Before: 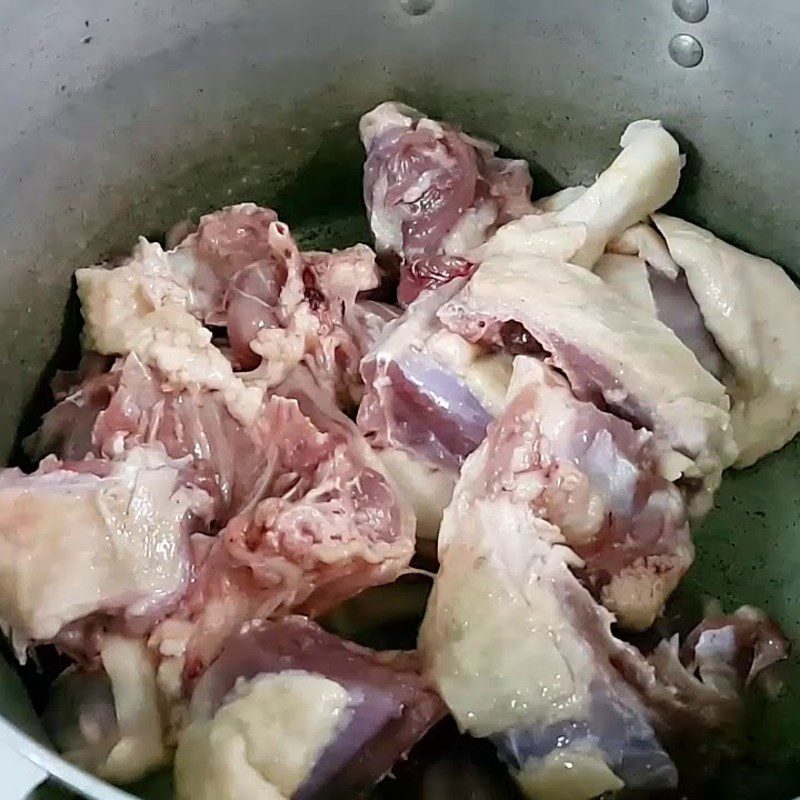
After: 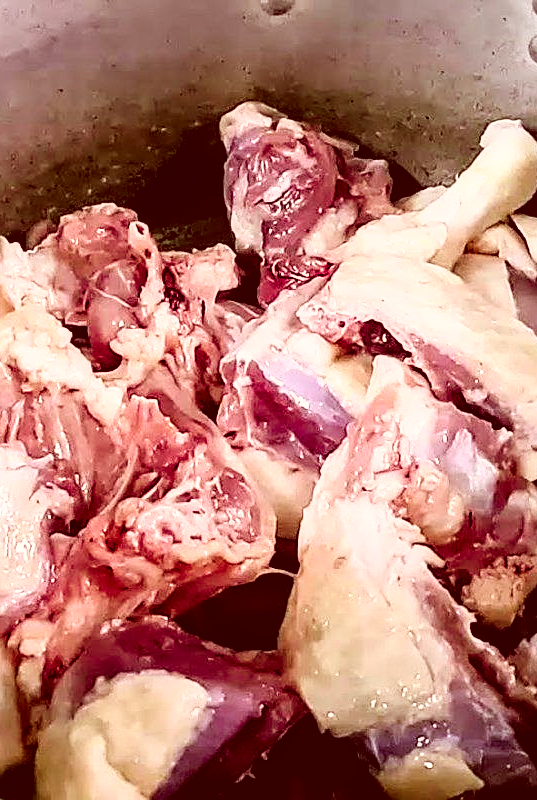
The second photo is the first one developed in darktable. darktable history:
color correction: highlights a* 9.33, highlights b* 8.64, shadows a* 39.81, shadows b* 39.33, saturation 0.767
crop and rotate: left 17.584%, right 15.215%
color balance rgb: global offset › luminance -0.295%, global offset › chroma 0.303%, global offset › hue 259.29°, perceptual saturation grading › global saturation 20%, perceptual saturation grading › highlights -25.23%, perceptual saturation grading › shadows 24.974%, global vibrance 41.657%
local contrast: on, module defaults
sharpen: on, module defaults
contrast brightness saturation: contrast 0.203, brightness 0.162, saturation 0.227
exposure: exposure -0.046 EV, compensate highlight preservation false
filmic rgb: black relative exposure -8.19 EV, white relative exposure 2.2 EV, target white luminance 99.972%, hardness 7.17, latitude 74.5%, contrast 1.325, highlights saturation mix -2.24%, shadows ↔ highlights balance 30.77%
